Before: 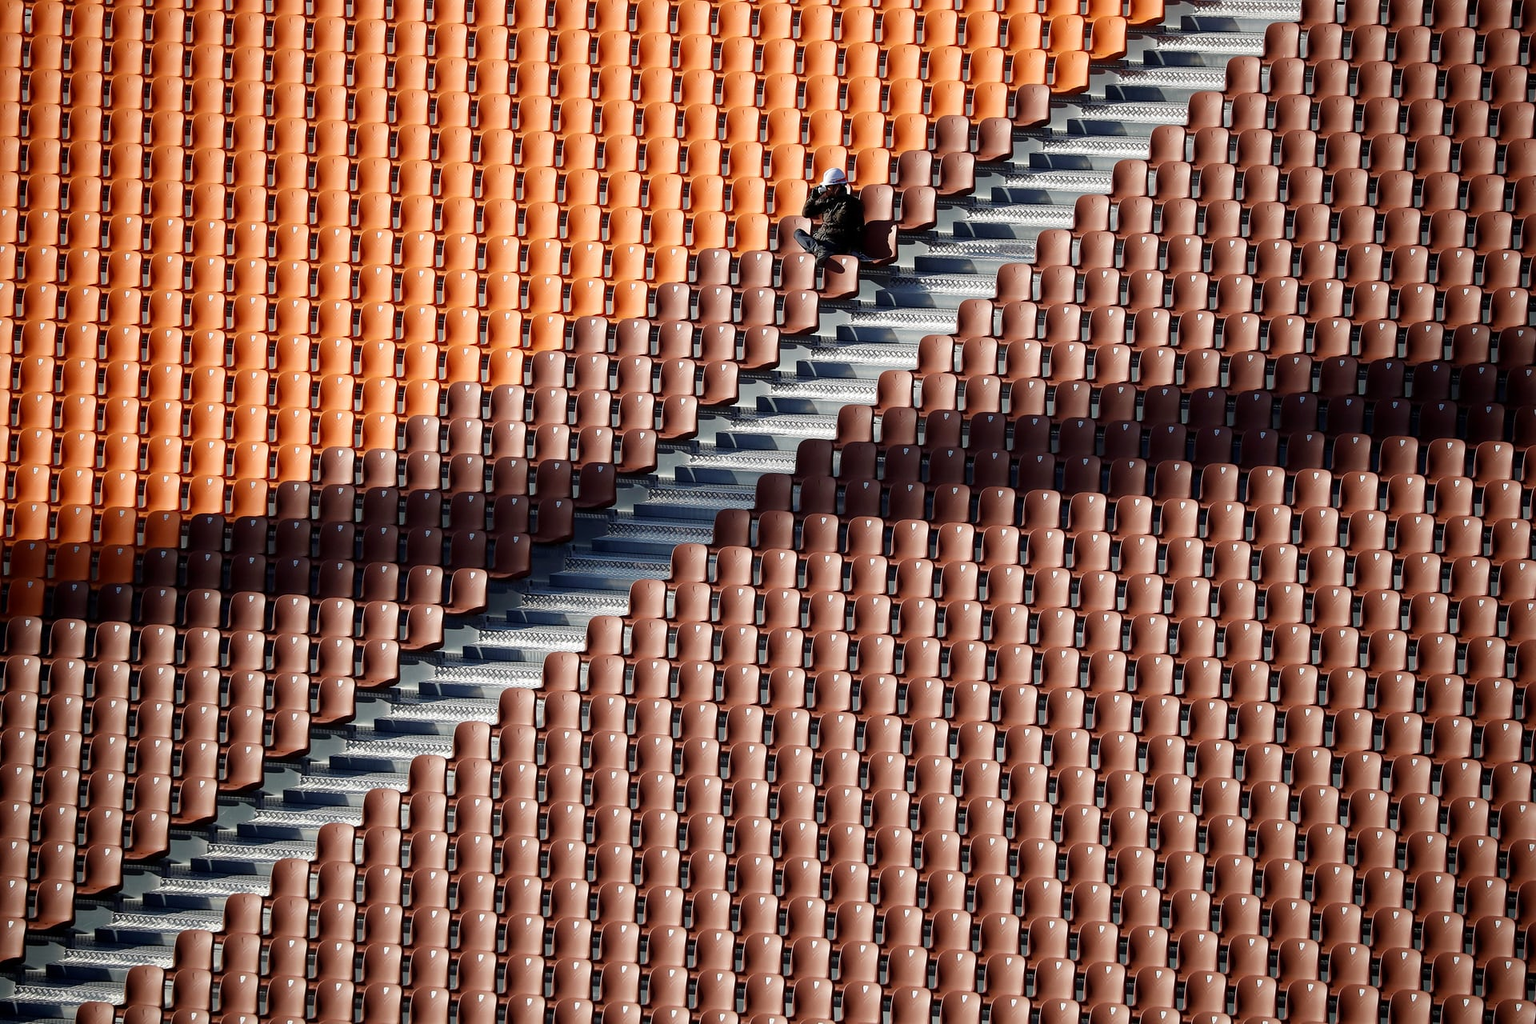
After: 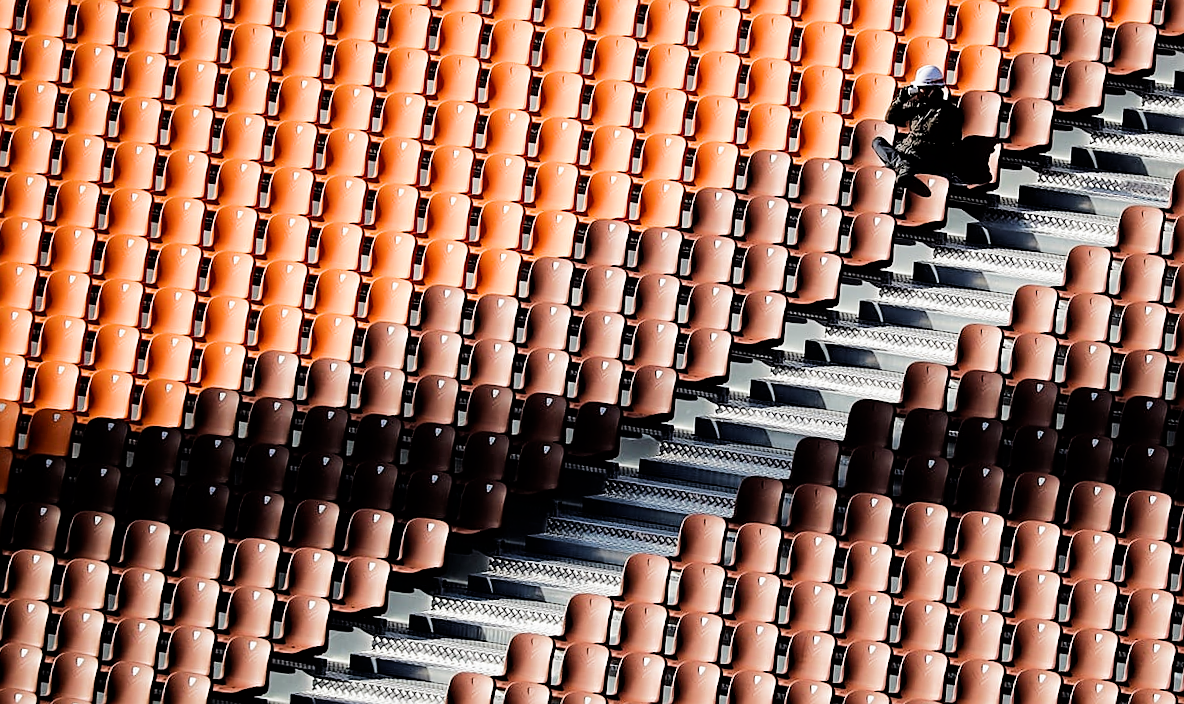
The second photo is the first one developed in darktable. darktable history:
tone equalizer: -8 EV -0.418 EV, -7 EV -0.374 EV, -6 EV -0.302 EV, -5 EV -0.193 EV, -3 EV 0.251 EV, -2 EV 0.359 EV, -1 EV 0.376 EV, +0 EV 0.39 EV, edges refinement/feathering 500, mask exposure compensation -1.26 EV, preserve details no
crop and rotate: angle -5.64°, left 2.077%, top 6.762%, right 27.446%, bottom 30.319%
sharpen: on, module defaults
color balance rgb: power › chroma 0.248%, power › hue 60.52°, linear chroma grading › shadows -6.385%, linear chroma grading › highlights -6.866%, linear chroma grading › global chroma -10.1%, linear chroma grading › mid-tones -7.933%, perceptual saturation grading › global saturation 30.199%, perceptual brilliance grading › mid-tones 10.721%, perceptual brilliance grading › shadows 15.429%
filmic rgb: black relative exposure -5.12 EV, white relative exposure 3.2 EV, hardness 3.45, contrast 1.201, highlights saturation mix -49.23%
